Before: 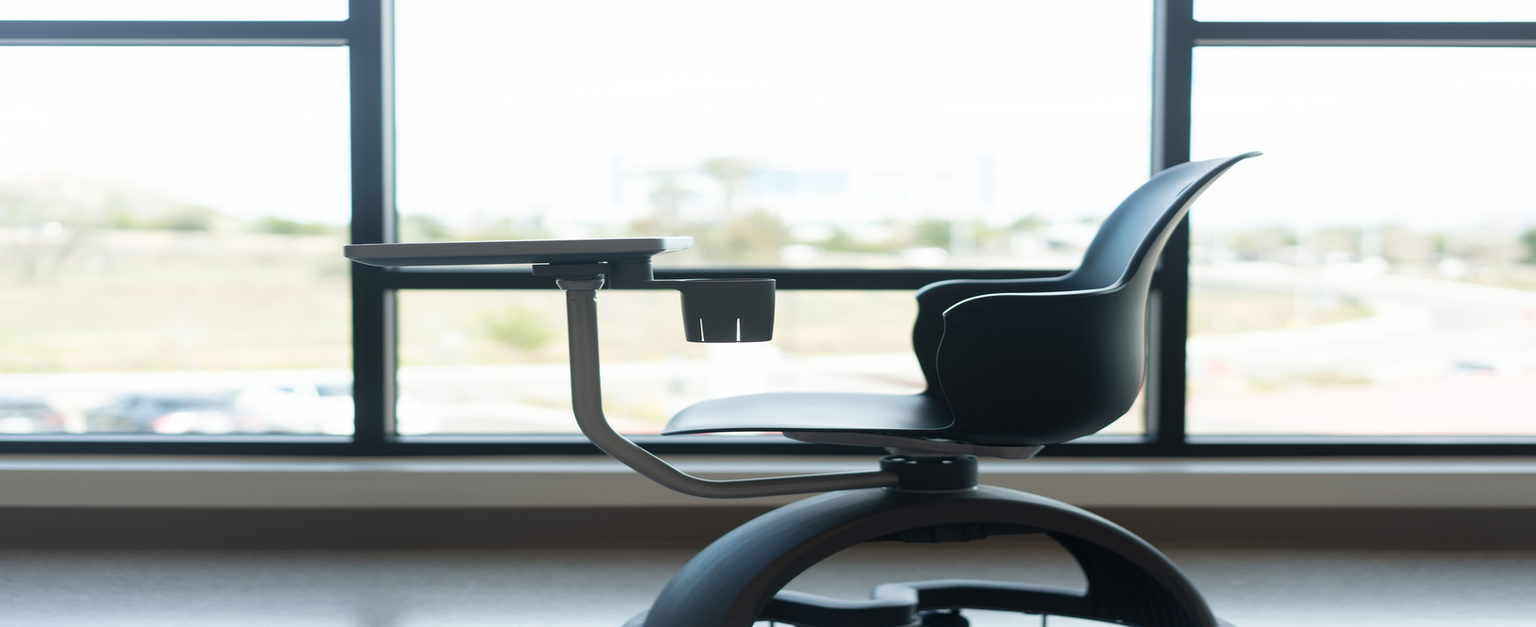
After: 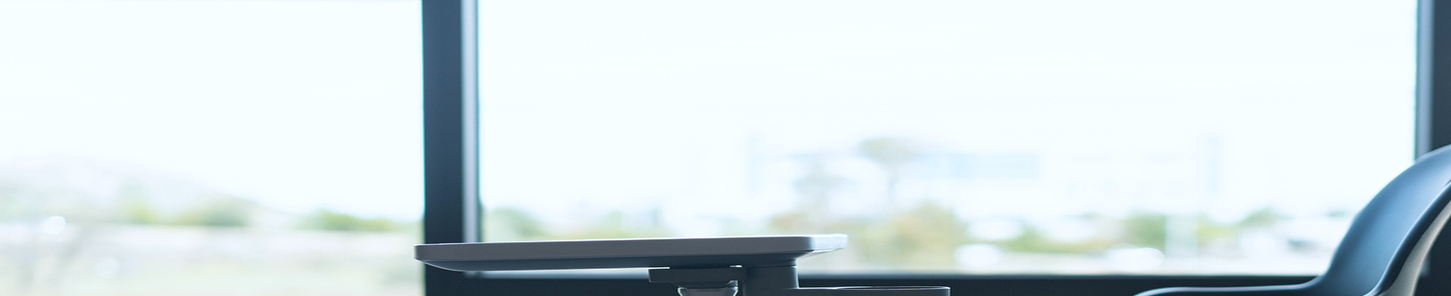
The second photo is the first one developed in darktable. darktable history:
contrast equalizer: y [[0.5, 0.5, 0.5, 0.512, 0.552, 0.62], [0.5 ×6], [0.5 ×4, 0.504, 0.553], [0 ×6], [0 ×6]]
white balance: red 0.967, blue 1.049
crop: left 0.579%, top 7.627%, right 23.167%, bottom 54.275%
velvia: on, module defaults
